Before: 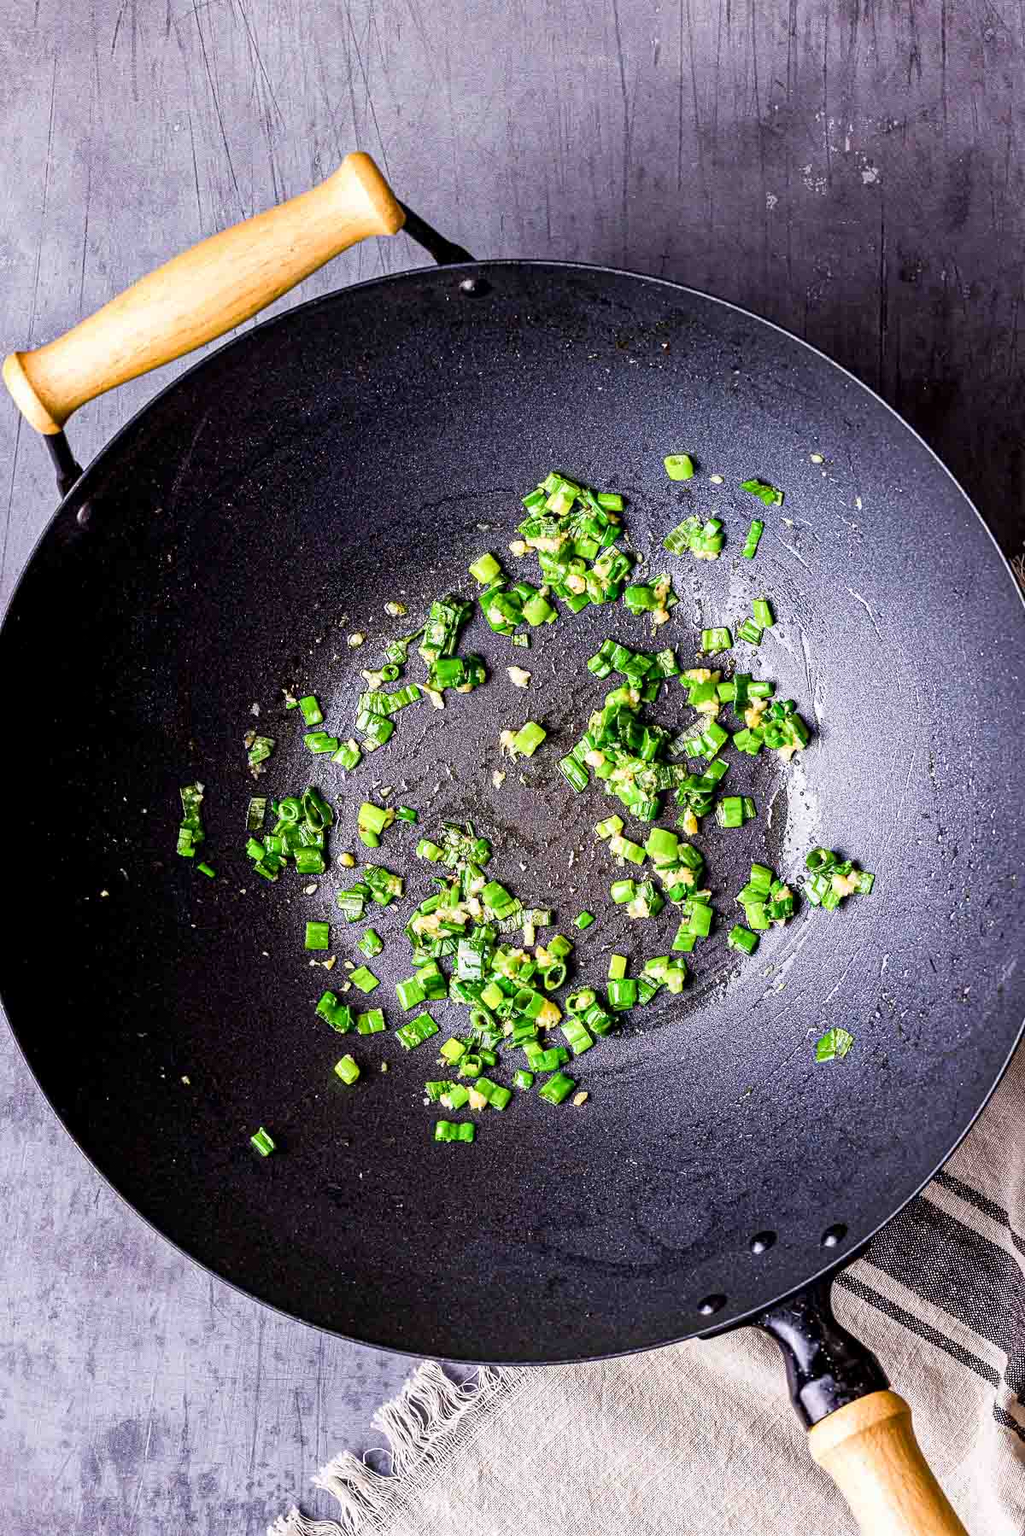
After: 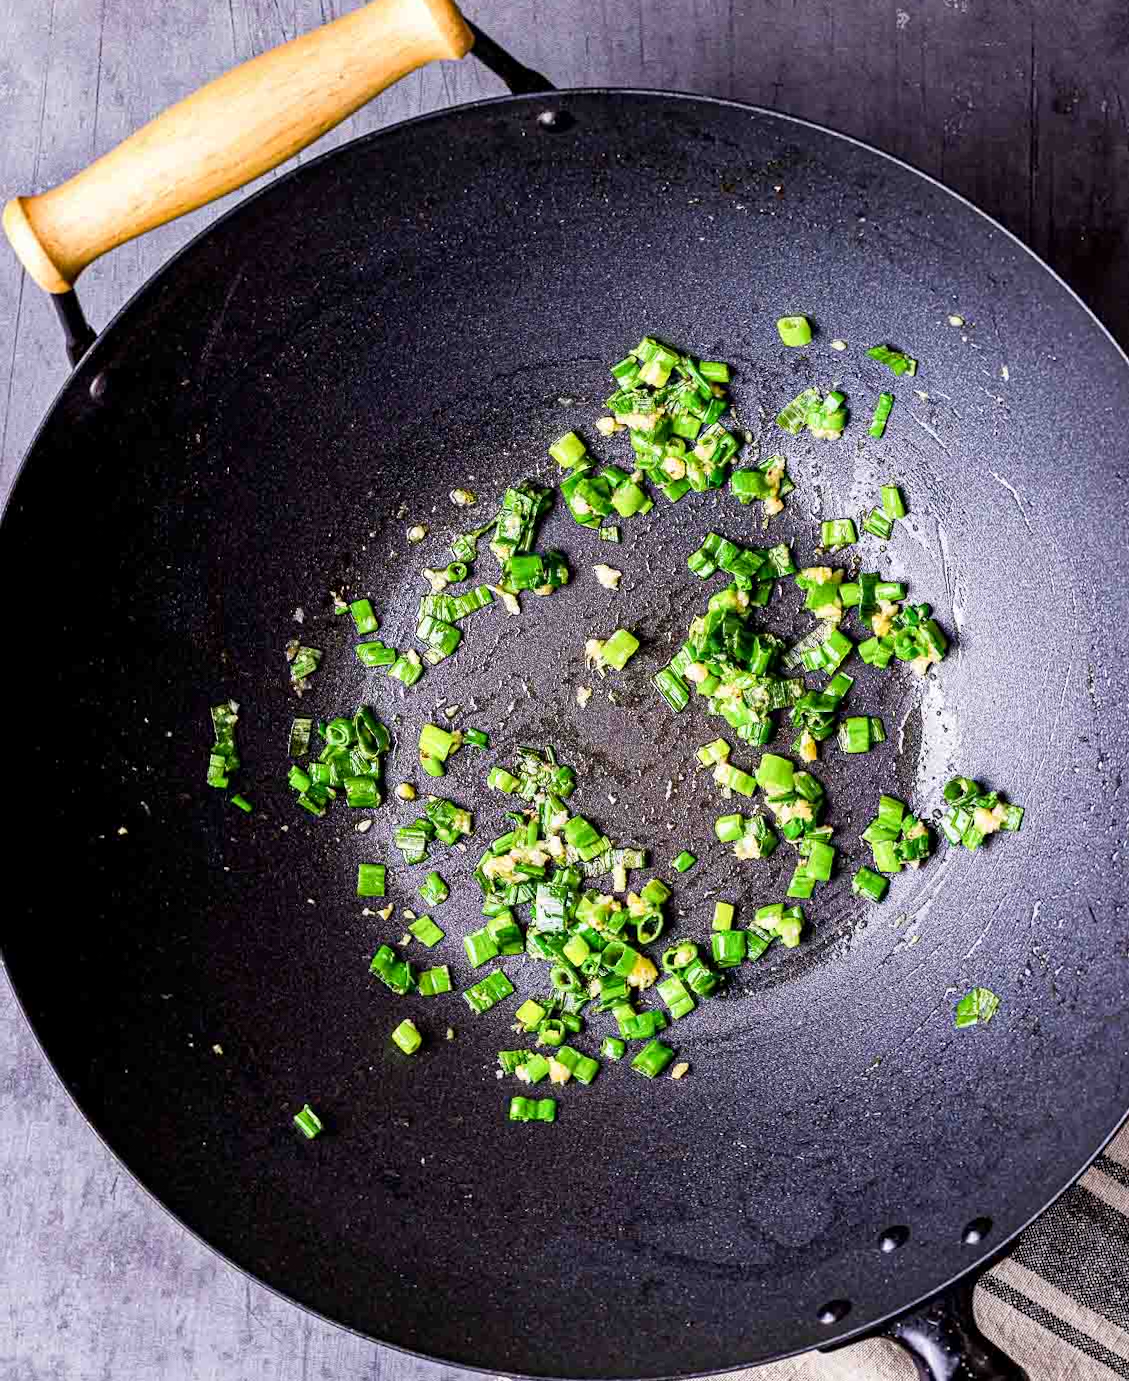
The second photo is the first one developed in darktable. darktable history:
crop and rotate: angle 0.047°, top 11.992%, right 5.8%, bottom 11.126%
